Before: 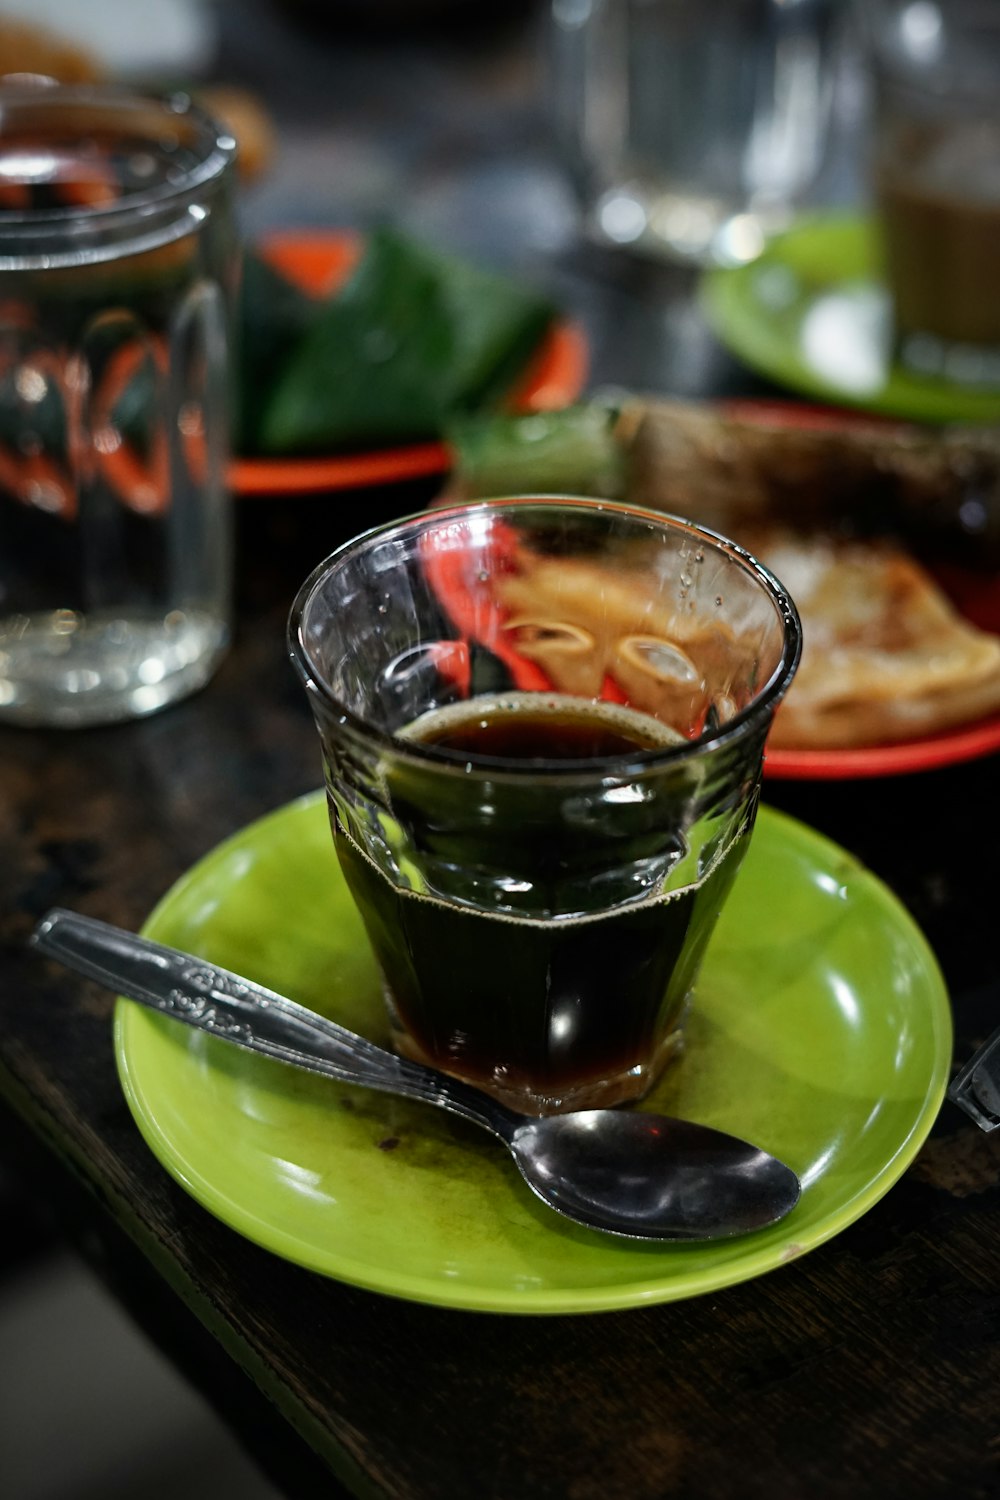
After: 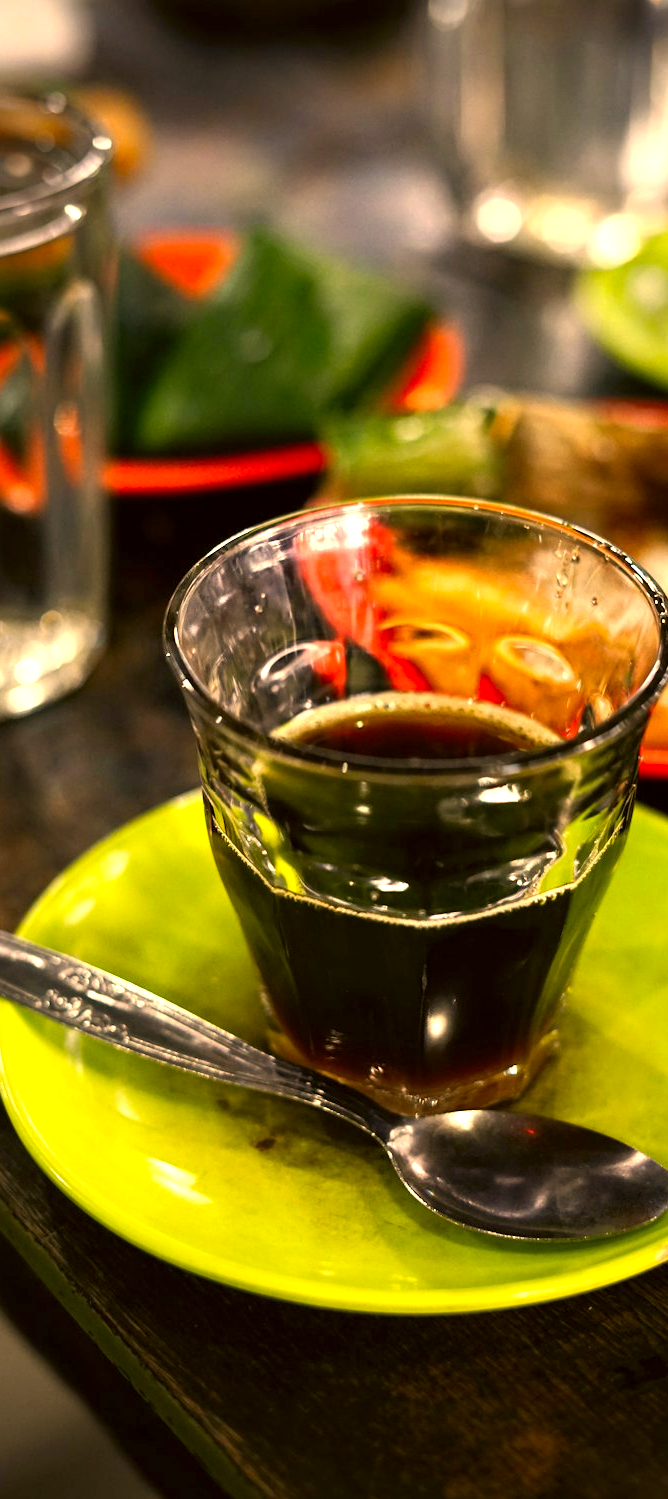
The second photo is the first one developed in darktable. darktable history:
exposure: exposure 1.137 EV, compensate highlight preservation false
color correction: highlights a* 17.93, highlights b* 35.11, shadows a* 1.85, shadows b* 6.53, saturation 1.05
crop and rotate: left 12.415%, right 20.783%
